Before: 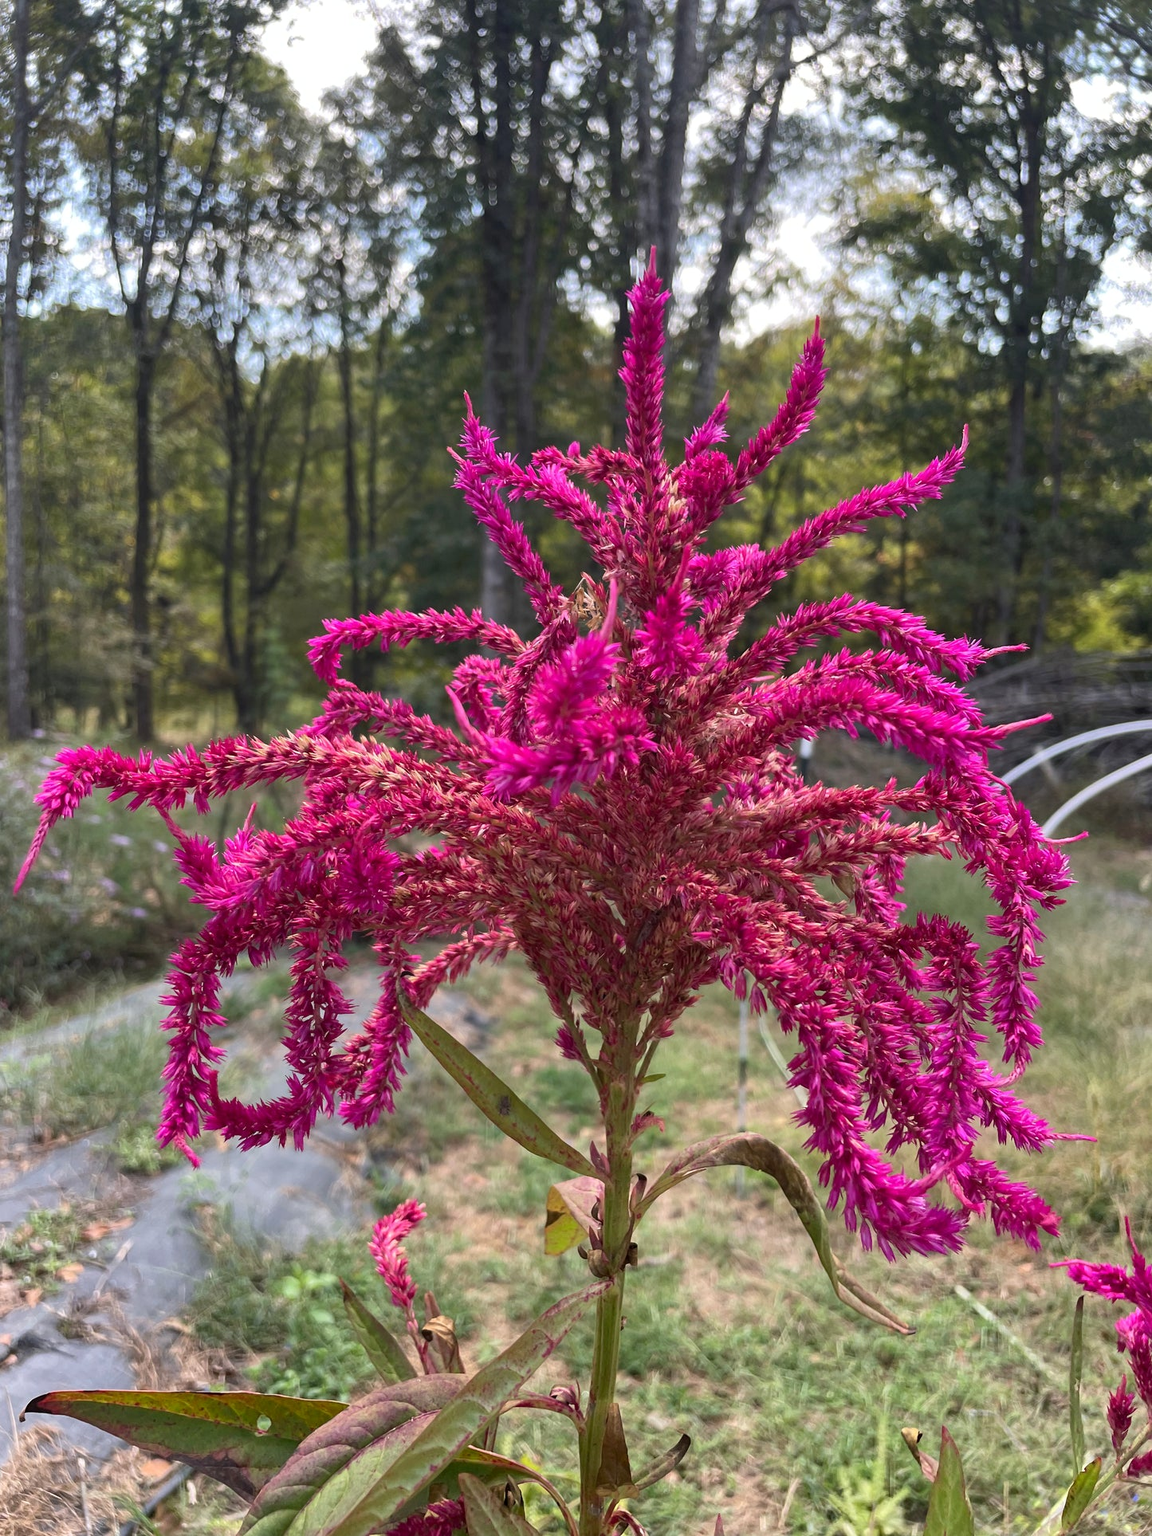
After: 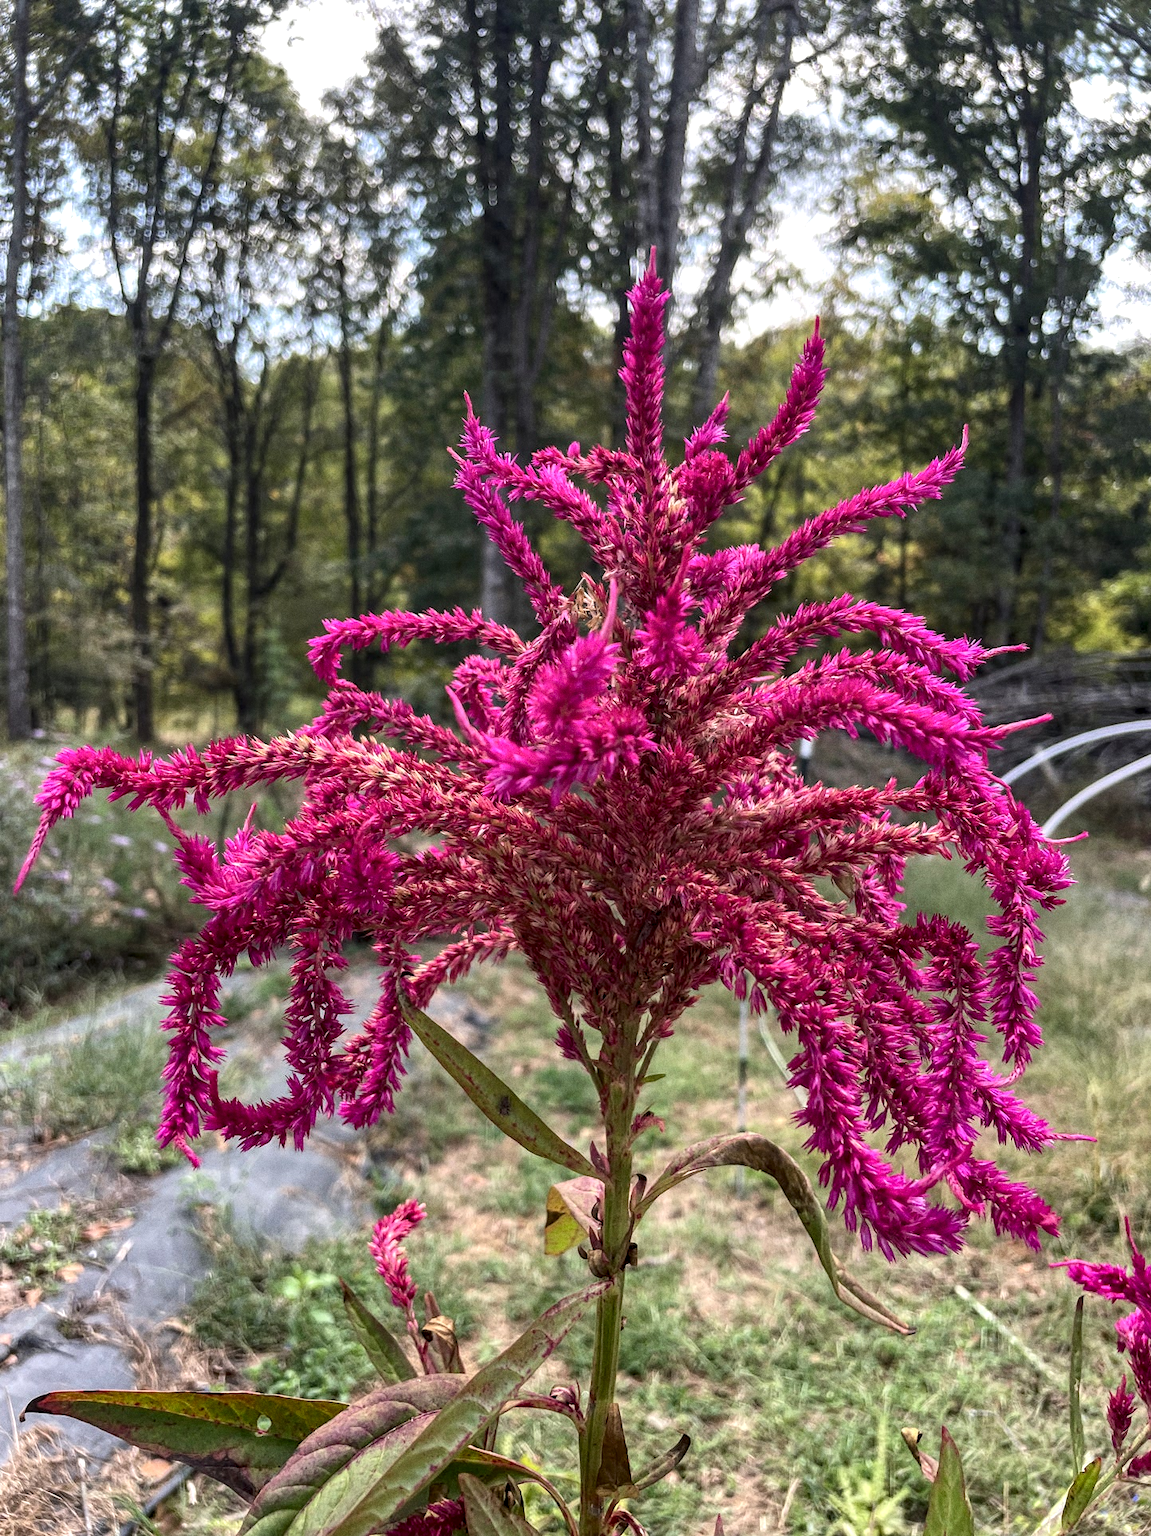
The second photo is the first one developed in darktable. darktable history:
grain: coarseness 0.09 ISO
local contrast: detail 150%
